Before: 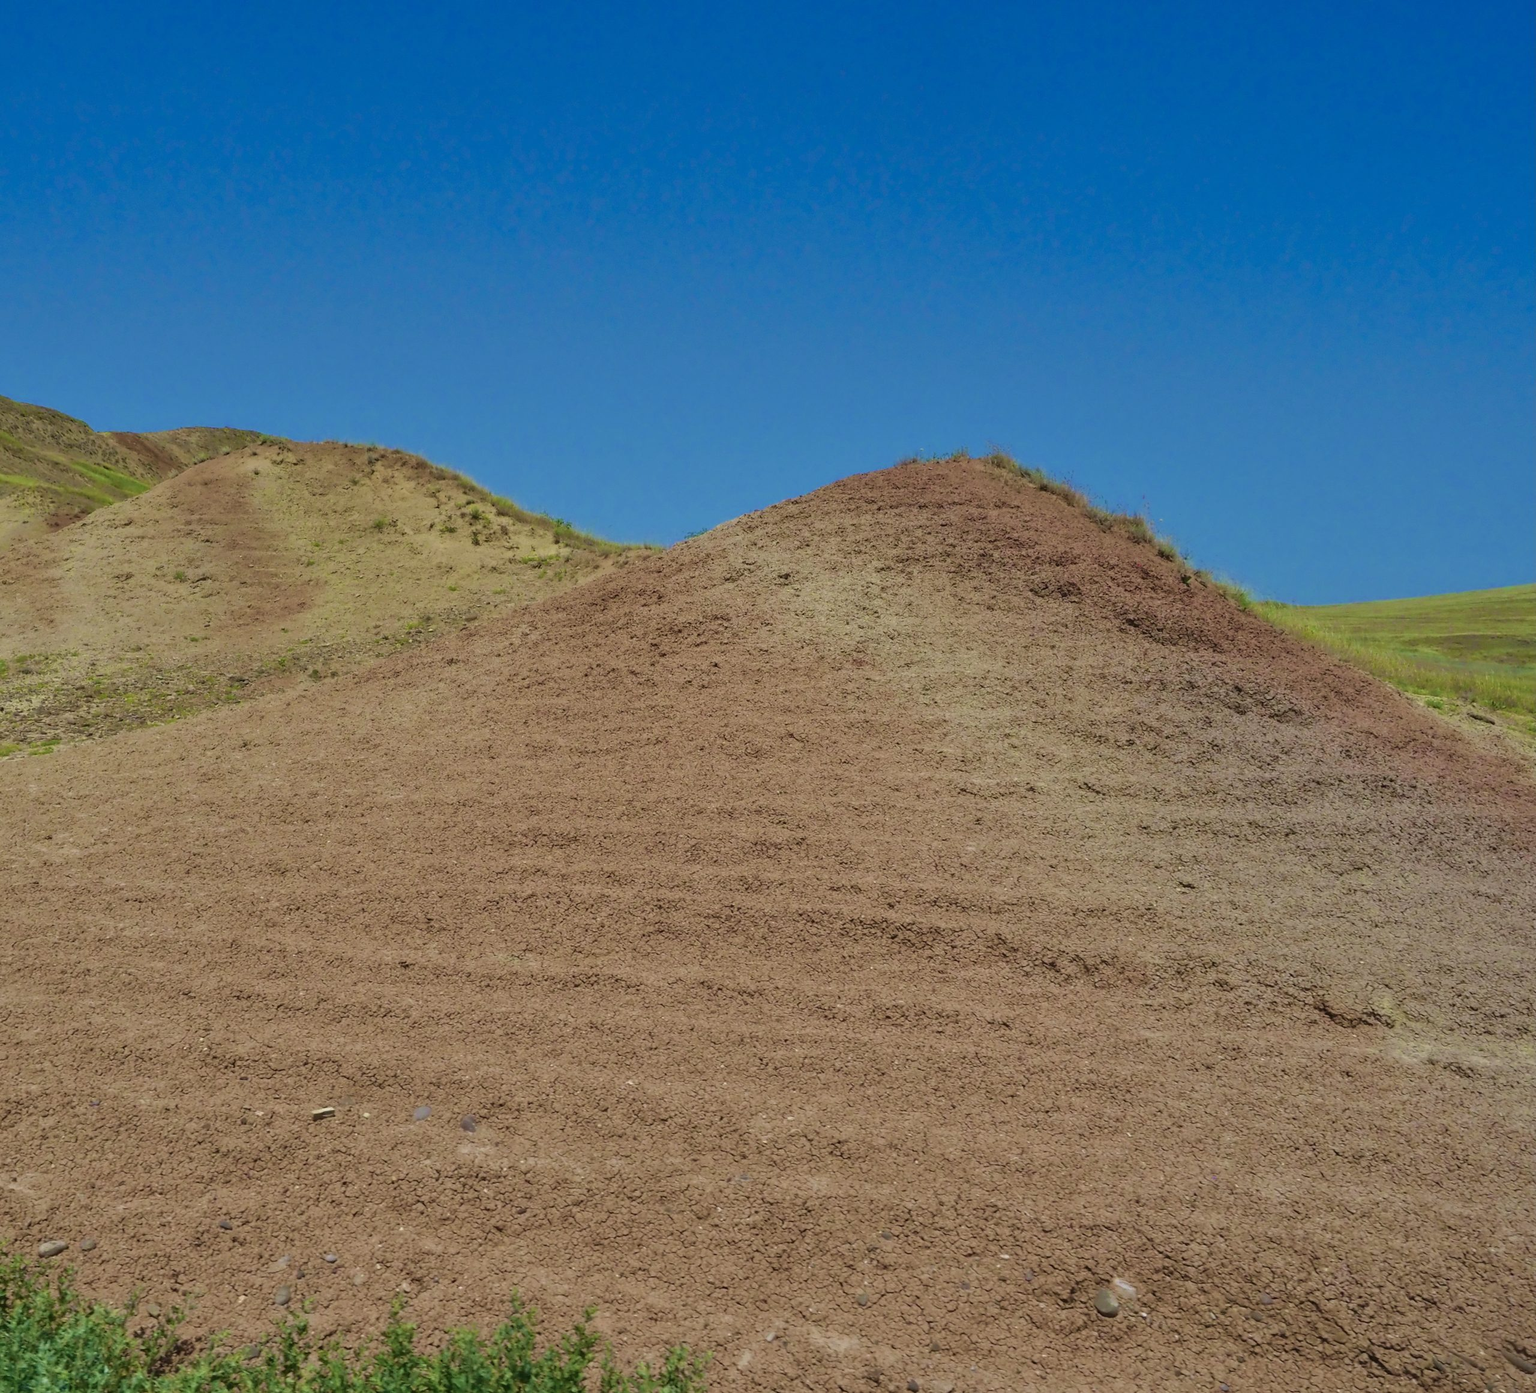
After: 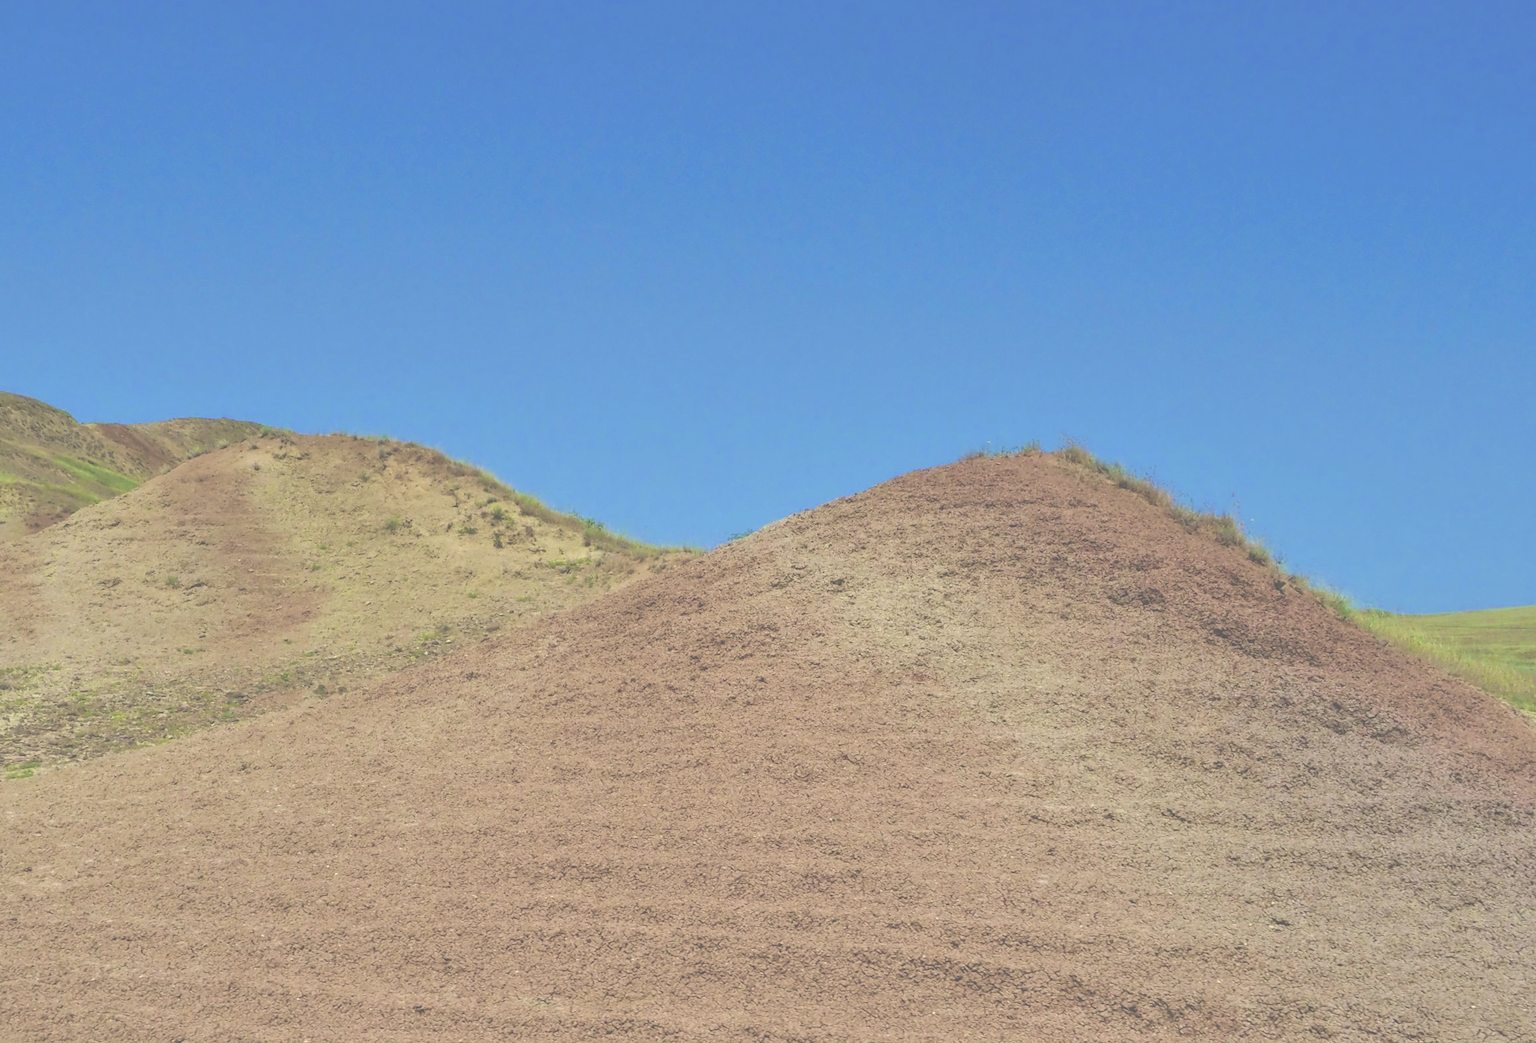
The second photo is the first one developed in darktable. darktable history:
crop: left 1.558%, top 3.404%, right 7.55%, bottom 28.496%
exposure: black level correction -0.073, exposure 0.503 EV, compensate exposure bias true, compensate highlight preservation false
color correction: highlights b* 0.057
